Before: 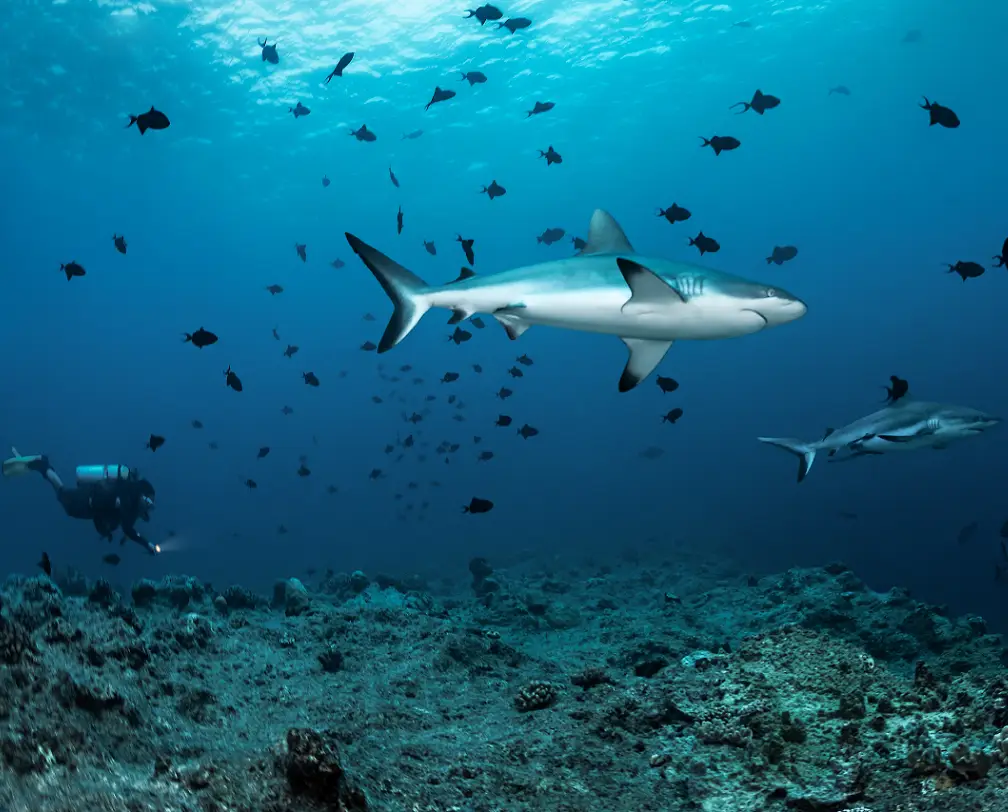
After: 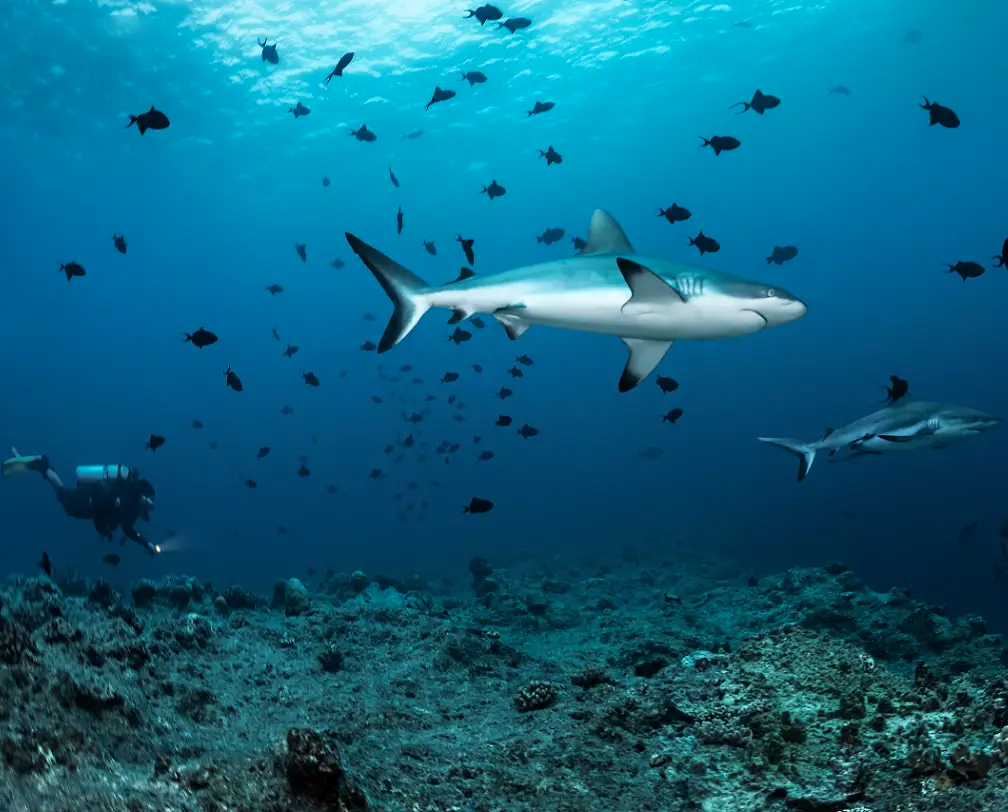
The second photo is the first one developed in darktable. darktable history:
contrast brightness saturation: contrast 0.083, saturation 0.019
